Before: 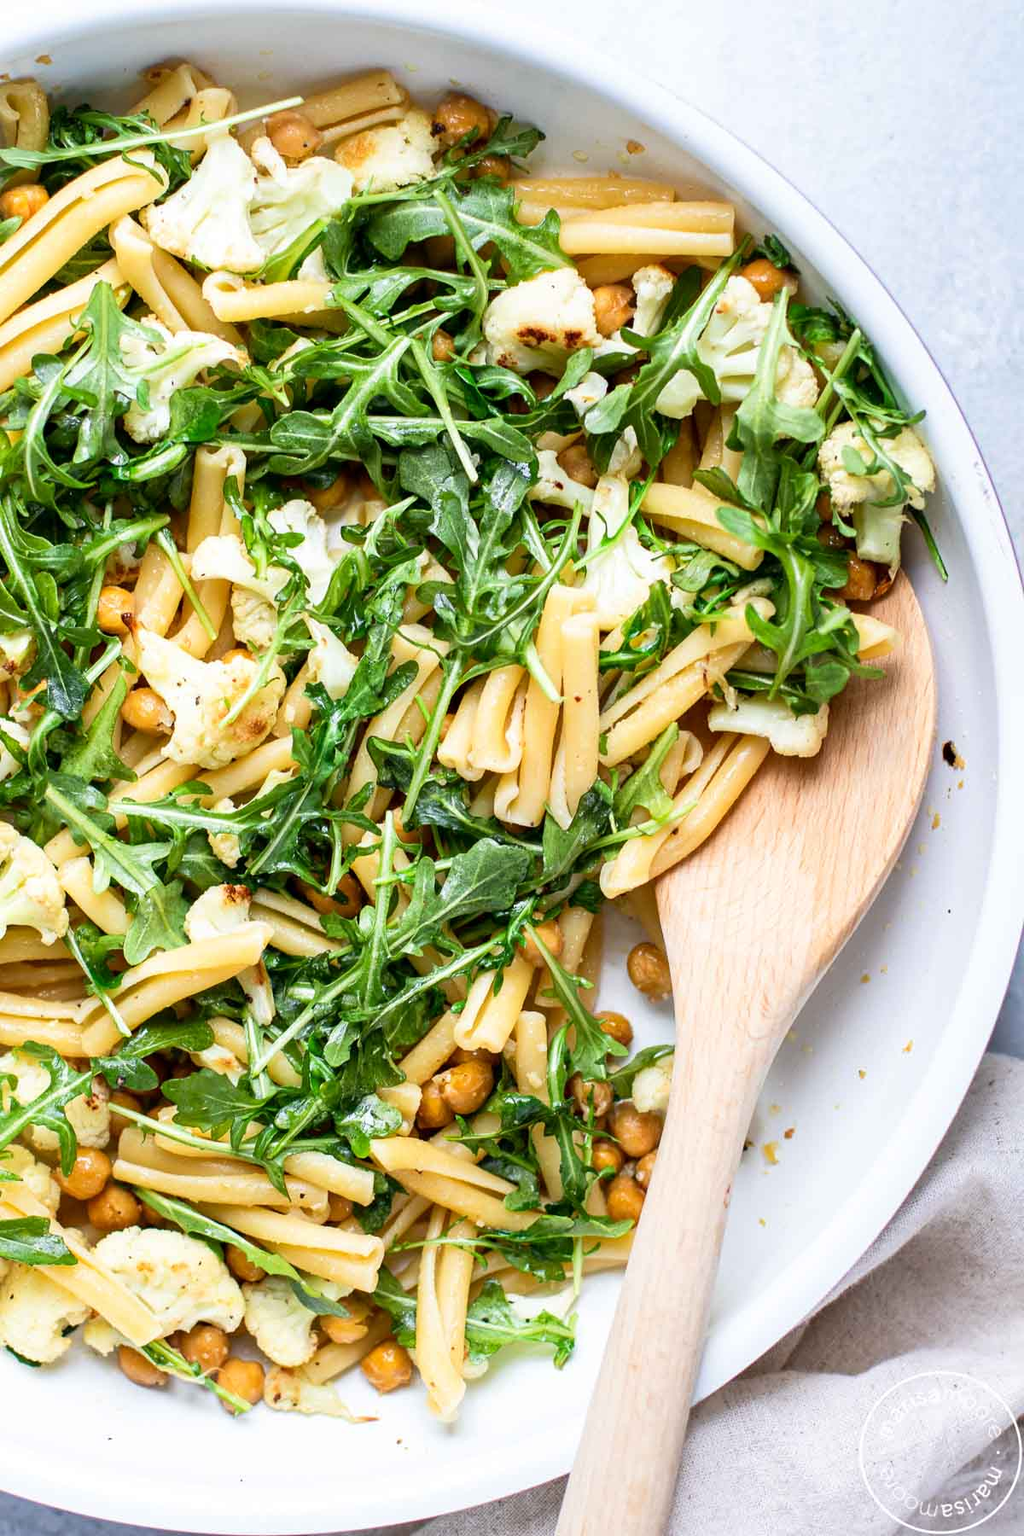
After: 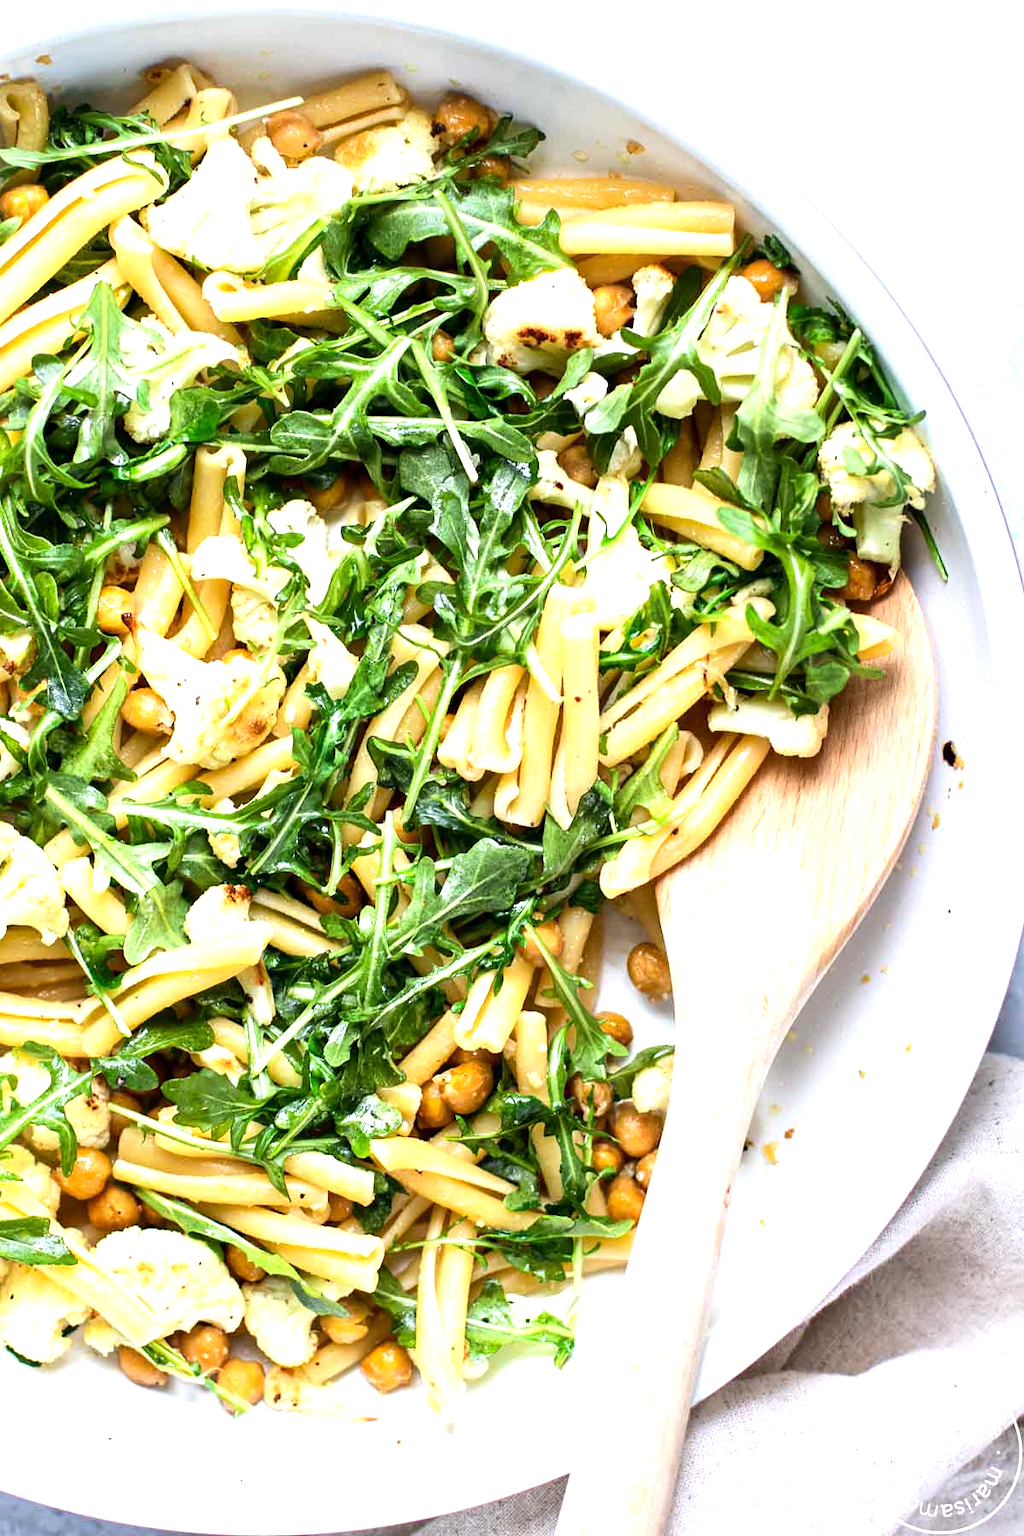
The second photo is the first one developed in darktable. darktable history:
tone equalizer: -8 EV -0.394 EV, -7 EV -0.382 EV, -6 EV -0.32 EV, -5 EV -0.261 EV, -3 EV 0.227 EV, -2 EV 0.356 EV, -1 EV 0.407 EV, +0 EV 0.44 EV, edges refinement/feathering 500, mask exposure compensation -1.57 EV, preserve details no
exposure: exposure 0.229 EV, compensate exposure bias true, compensate highlight preservation false
